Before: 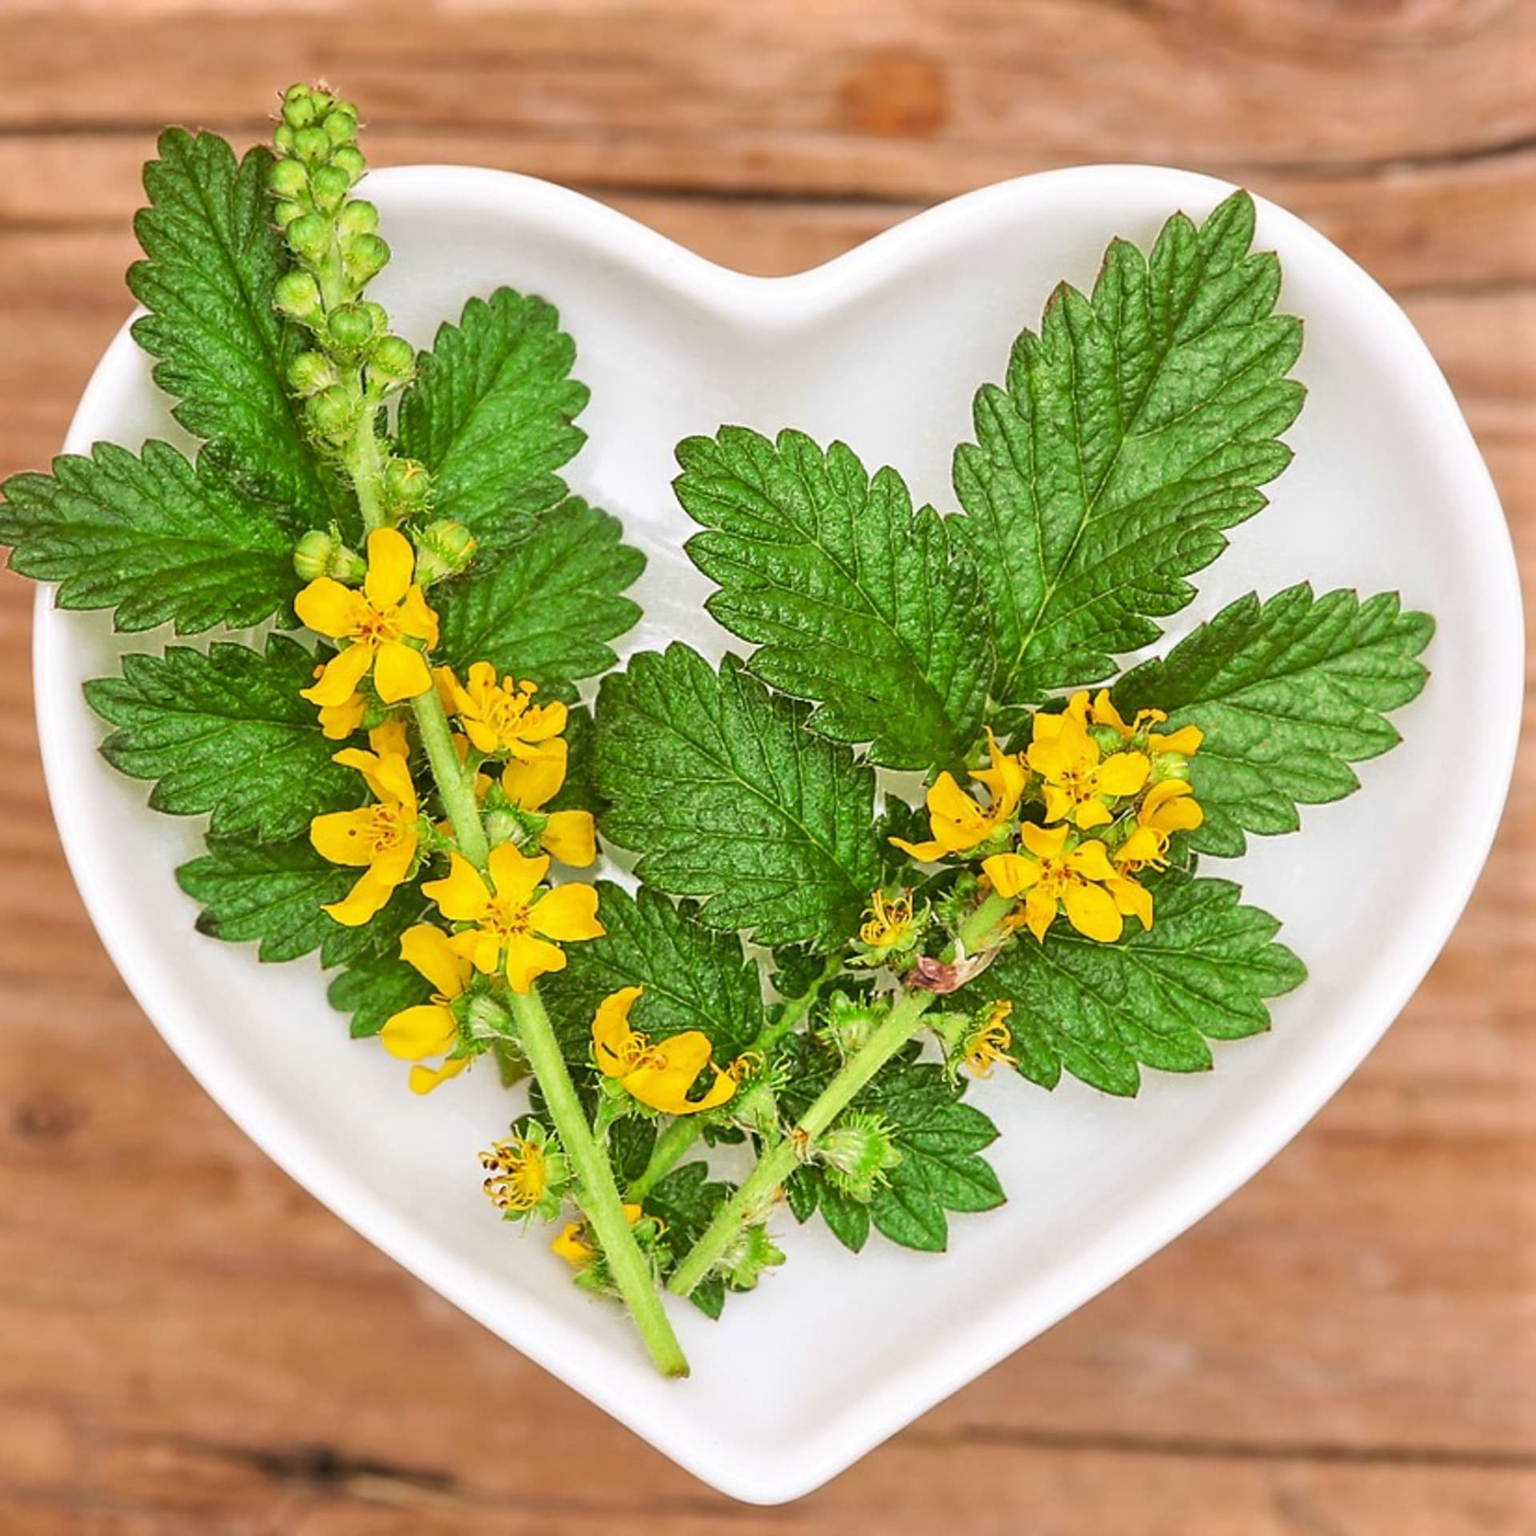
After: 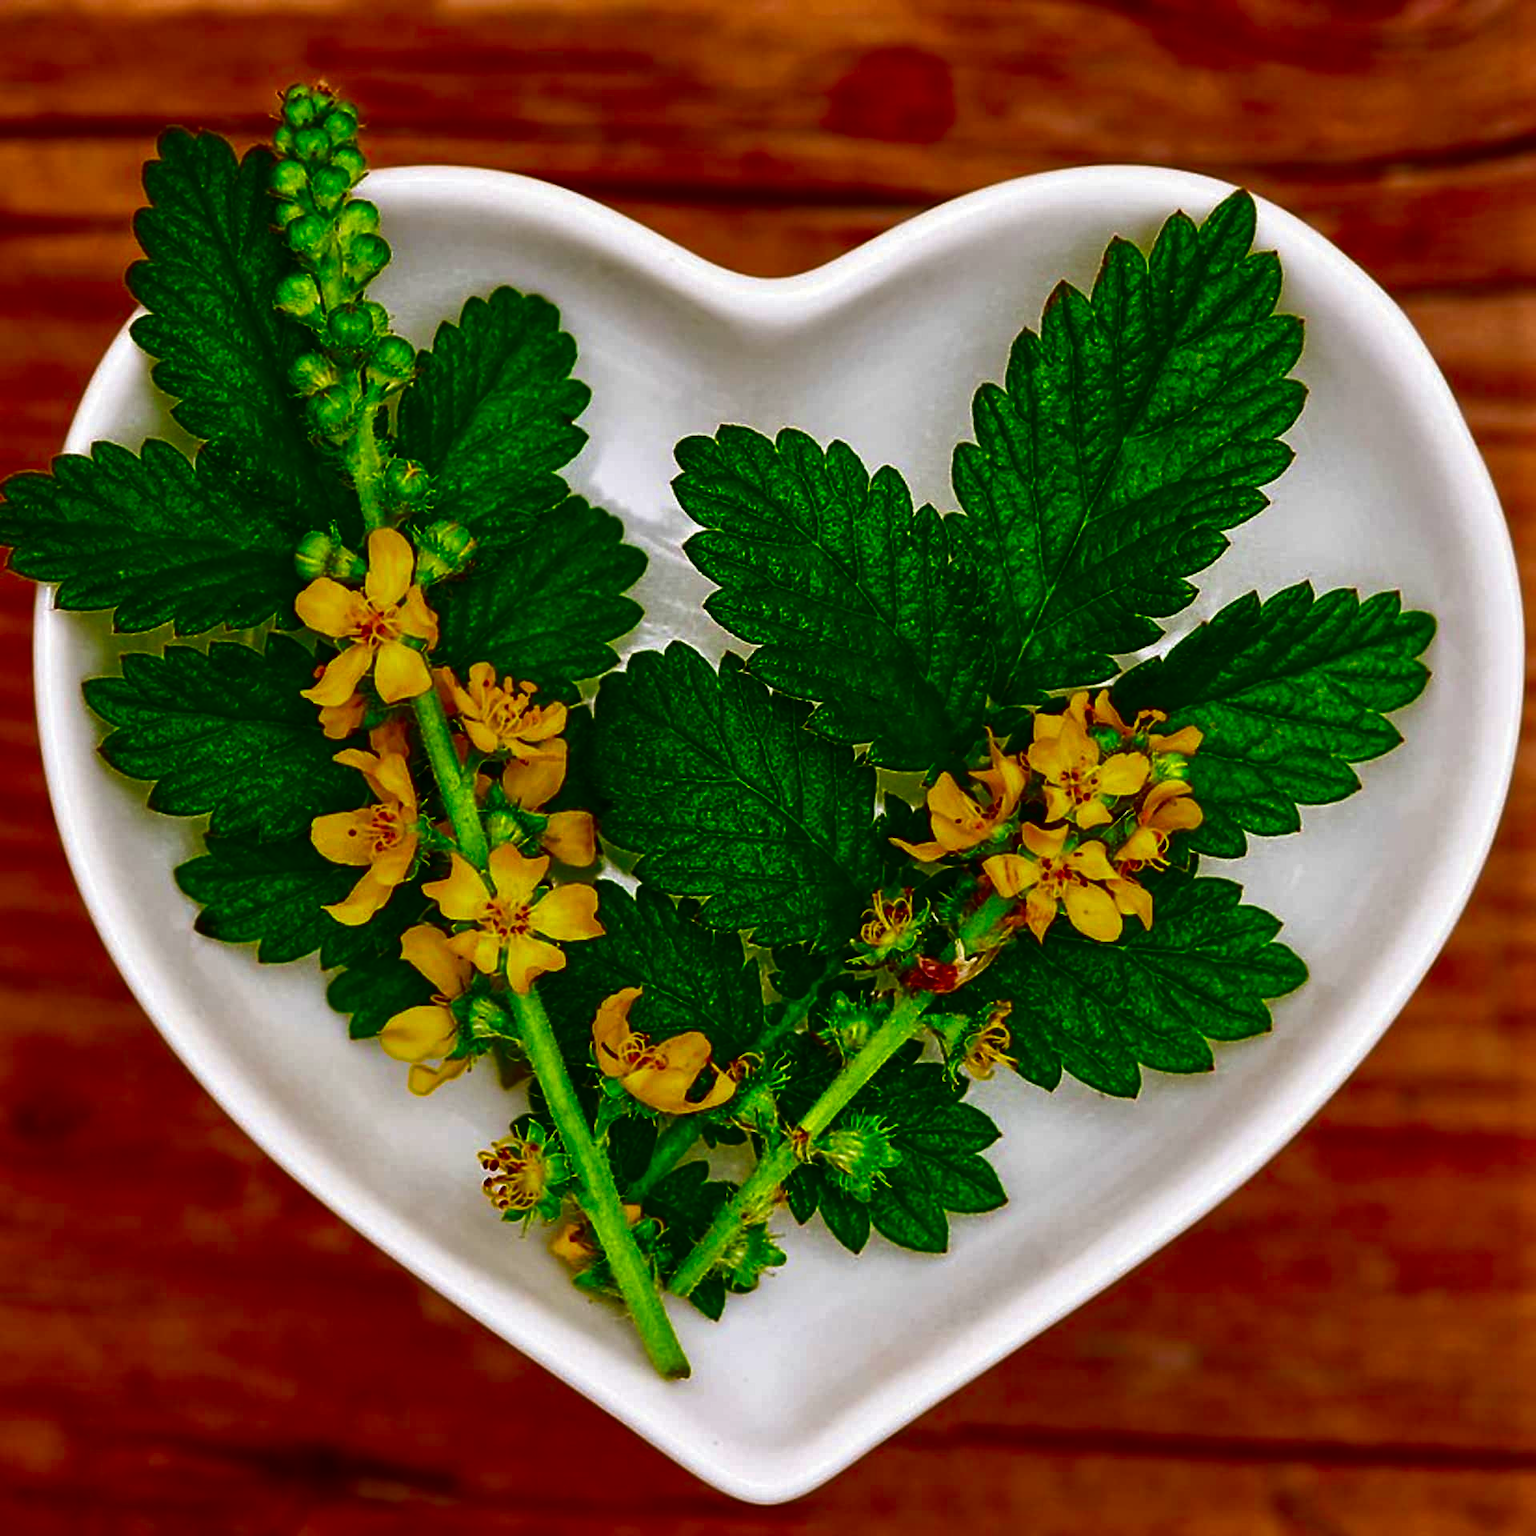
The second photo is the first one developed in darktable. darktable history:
tone equalizer: on, module defaults
contrast brightness saturation: brightness -1, saturation 1
